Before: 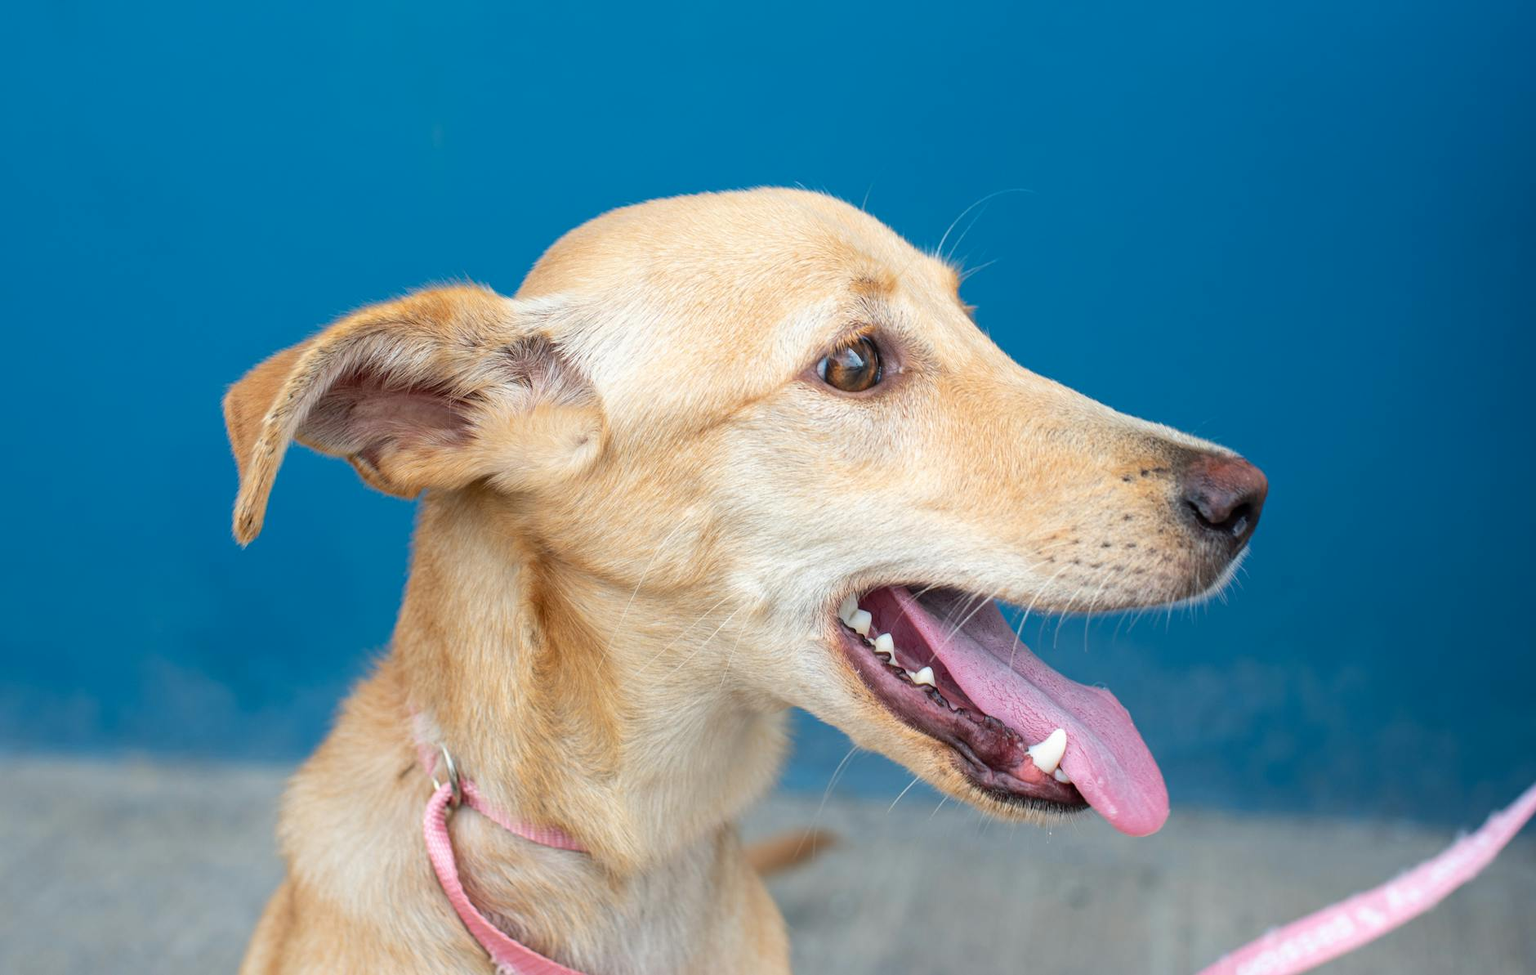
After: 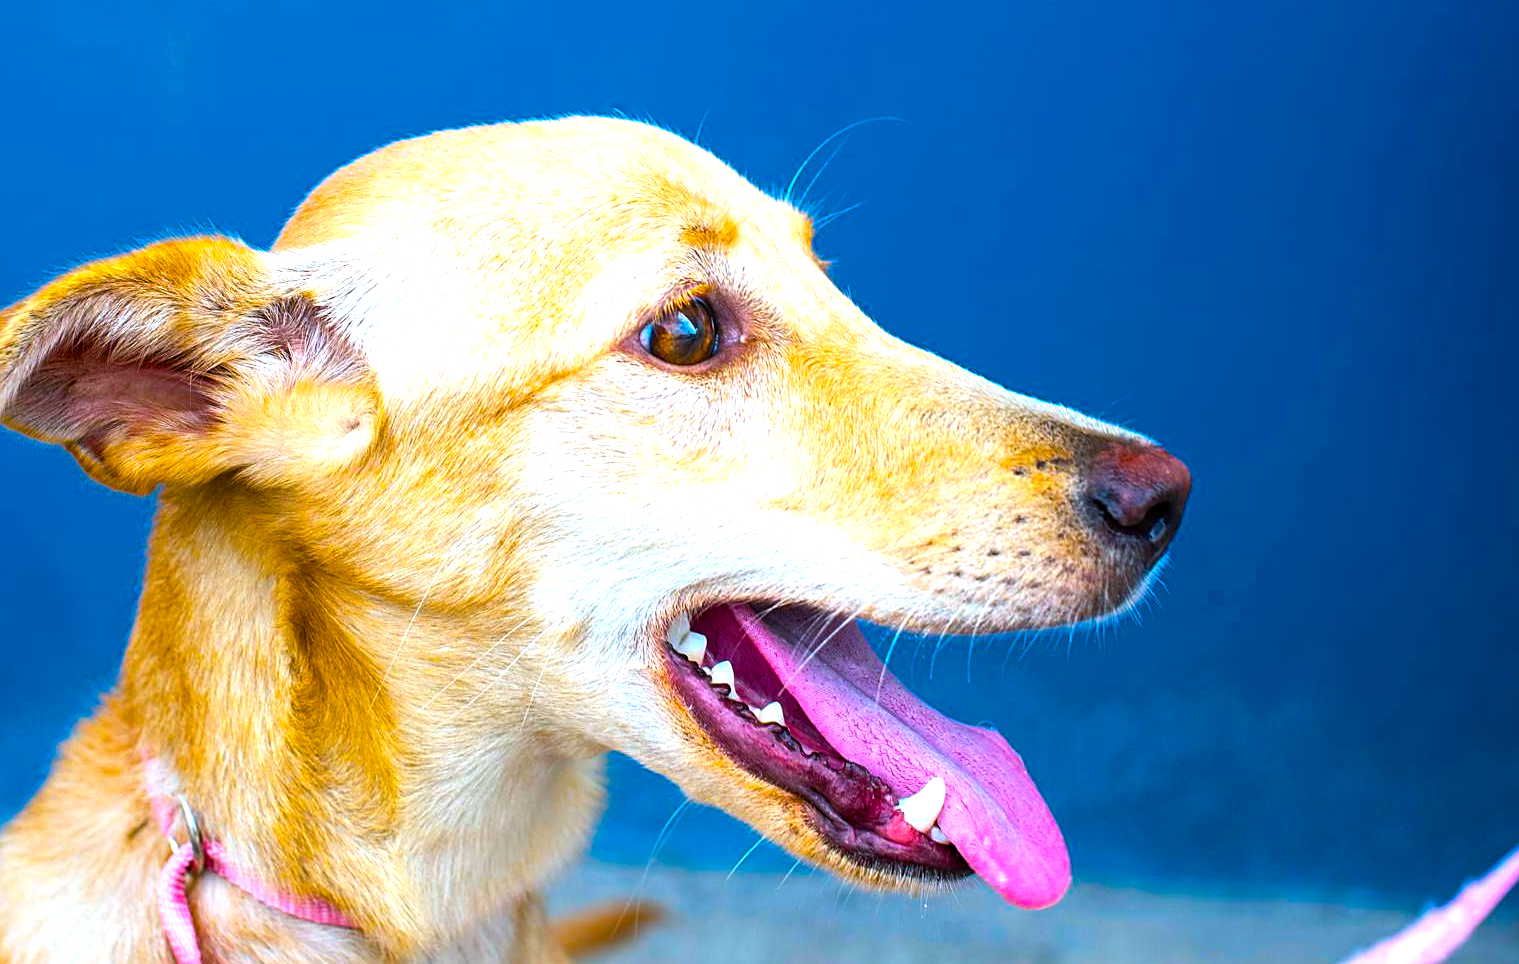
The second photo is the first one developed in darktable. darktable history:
white balance: red 0.954, blue 1.079
crop: left 19.159%, top 9.58%, bottom 9.58%
sharpen: on, module defaults
color balance rgb: linear chroma grading › shadows -40%, linear chroma grading › highlights 40%, linear chroma grading › global chroma 45%, linear chroma grading › mid-tones -30%, perceptual saturation grading › global saturation 55%, perceptual saturation grading › highlights -50%, perceptual saturation grading › mid-tones 40%, perceptual saturation grading › shadows 30%, perceptual brilliance grading › global brilliance 20%, perceptual brilliance grading › shadows -40%, global vibrance 35%
